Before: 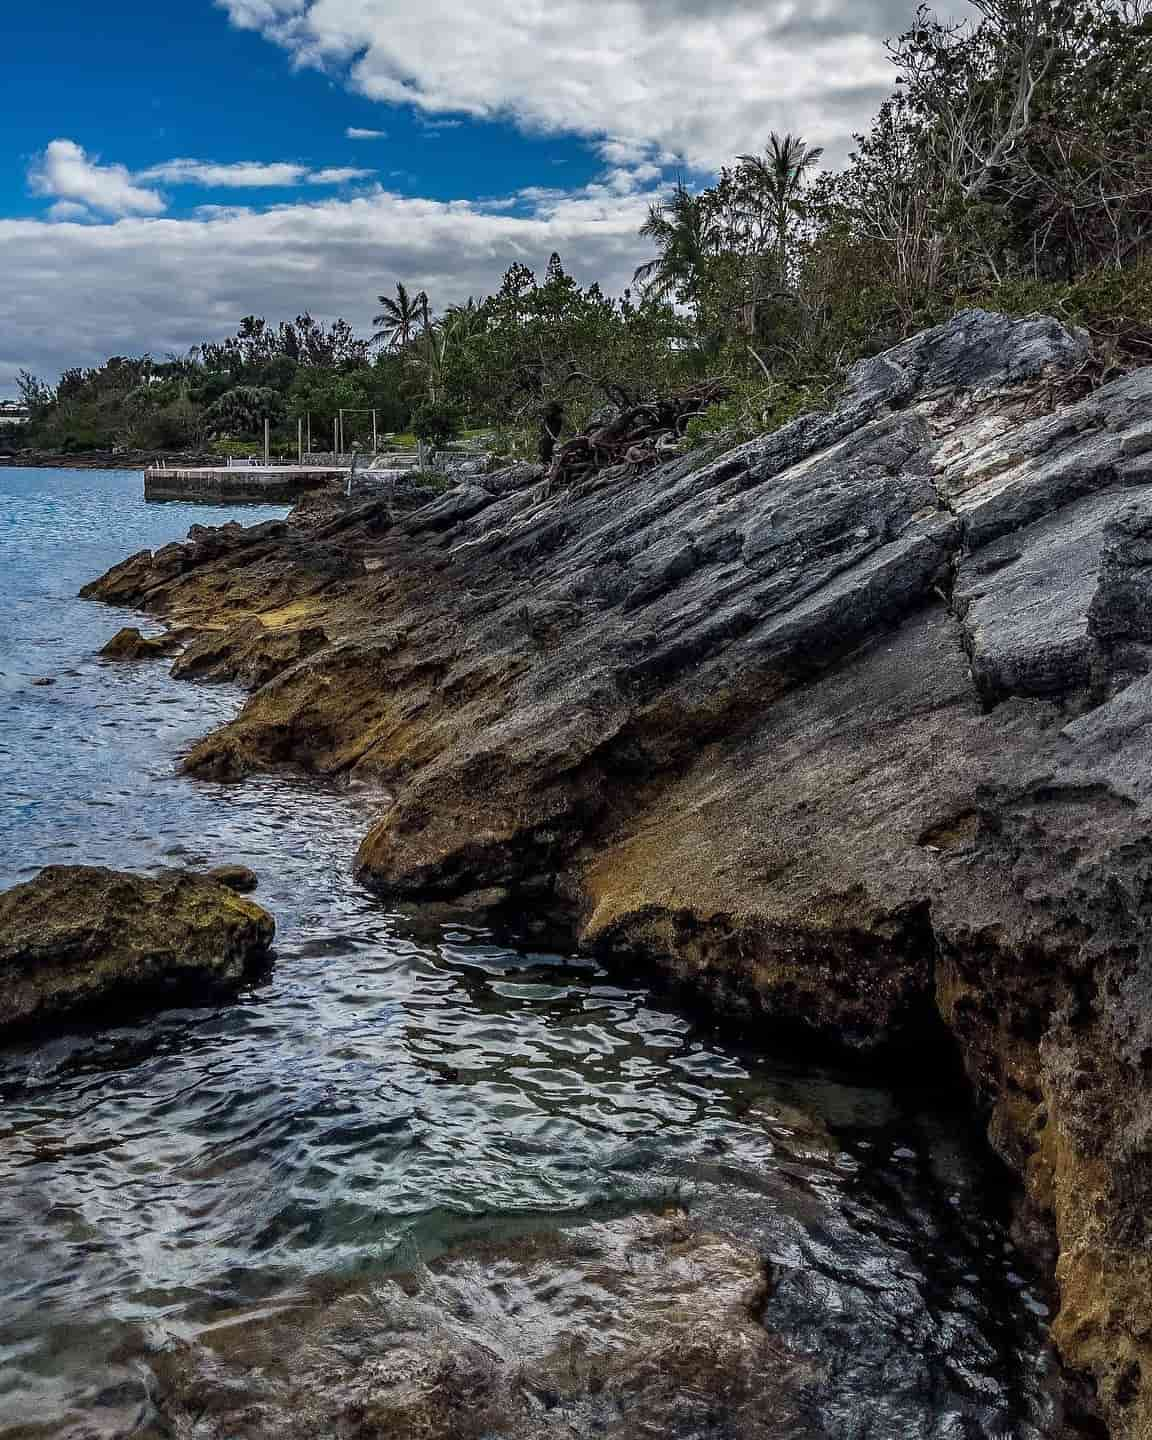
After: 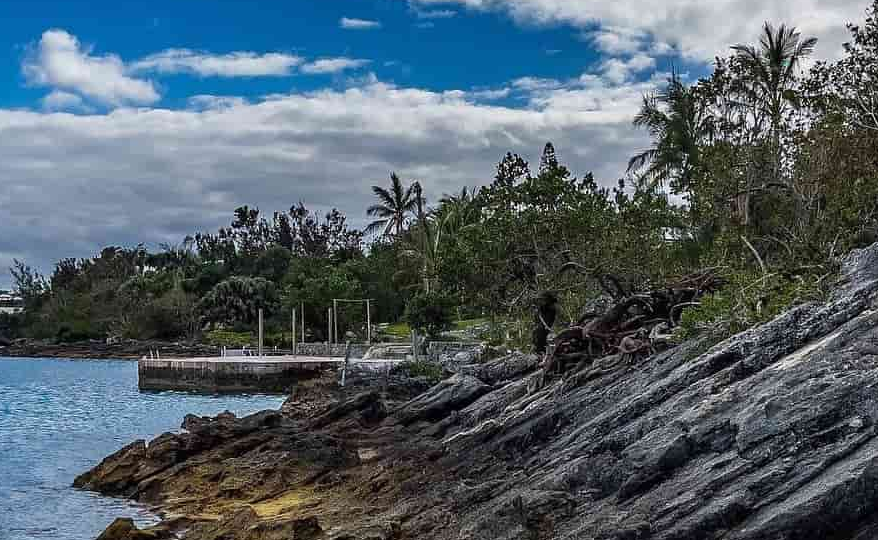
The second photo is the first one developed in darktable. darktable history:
crop: left 0.548%, top 7.646%, right 23.213%, bottom 54.788%
